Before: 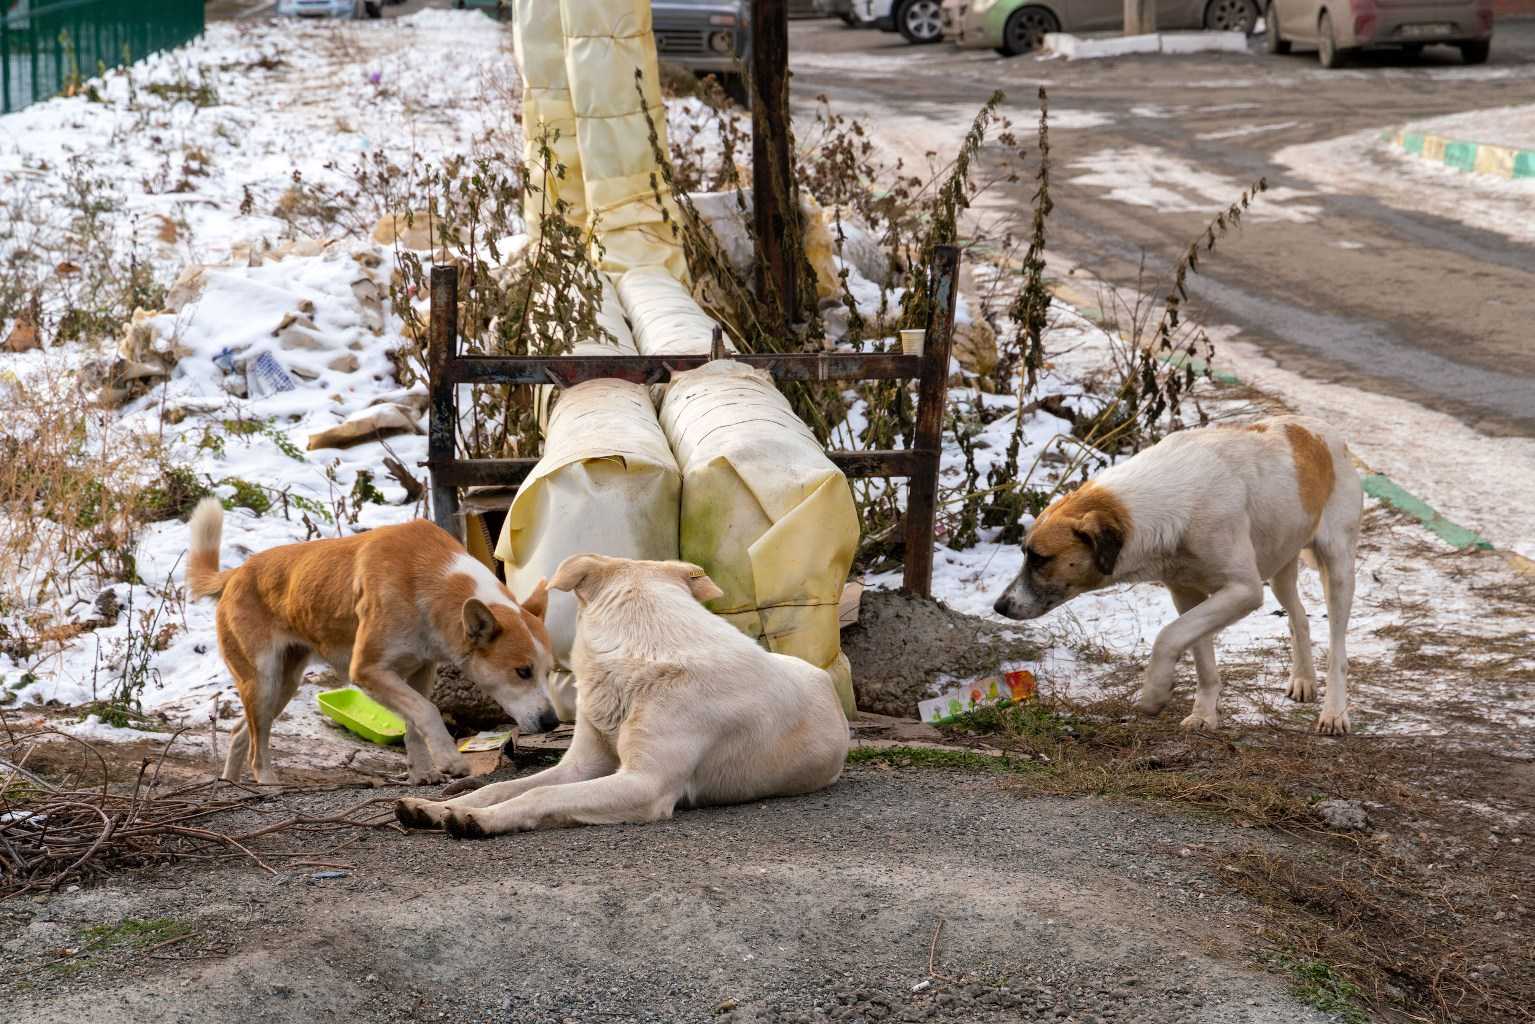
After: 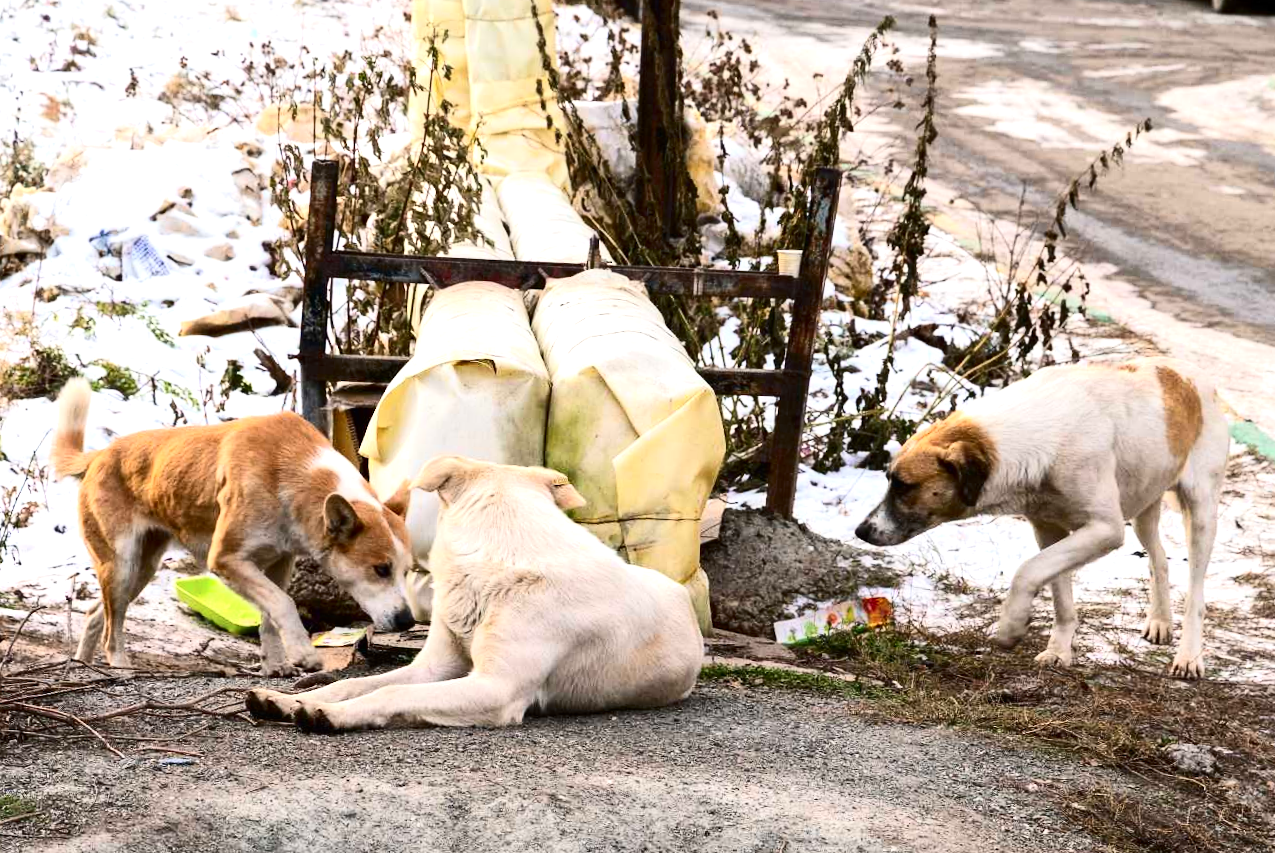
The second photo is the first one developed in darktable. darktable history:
local contrast: mode bilateral grid, contrast 99, coarseness 99, detail 89%, midtone range 0.2
exposure: exposure 1 EV, compensate exposure bias true, compensate highlight preservation false
contrast brightness saturation: contrast 0.286
crop and rotate: angle -3.25°, left 5.229%, top 5.208%, right 4.745%, bottom 4.522%
